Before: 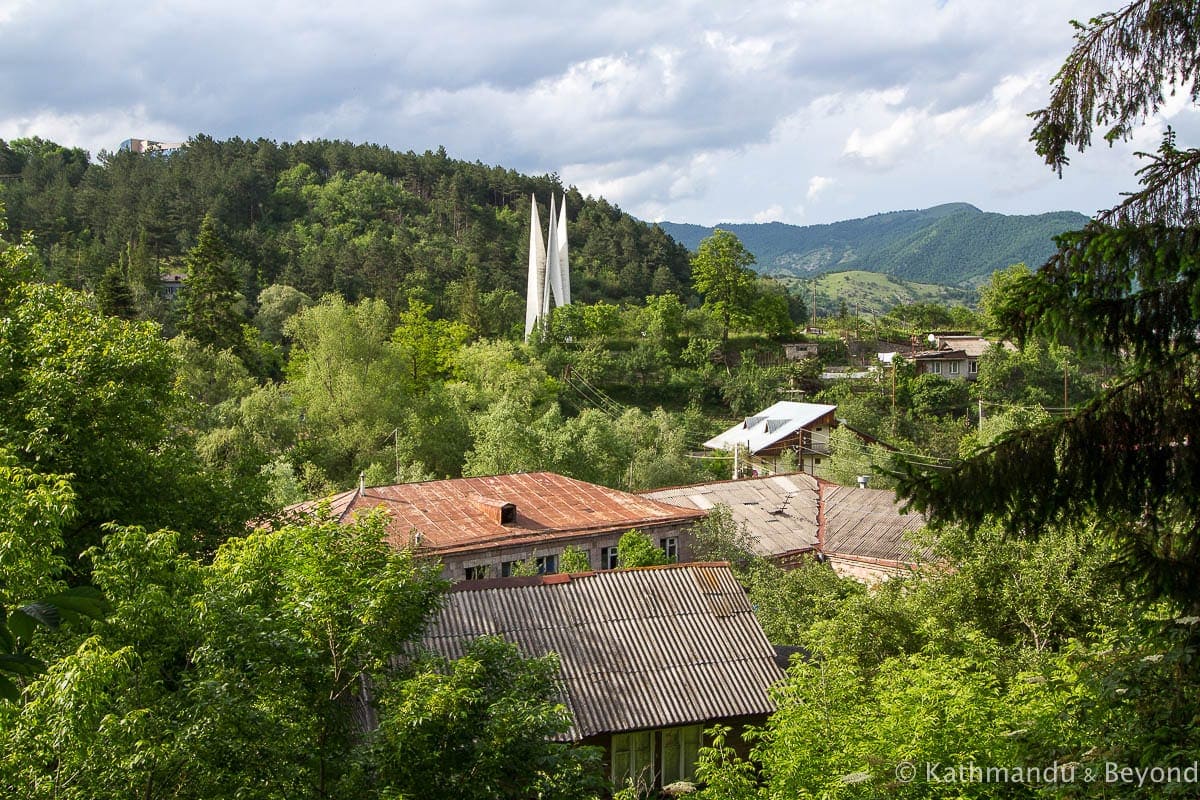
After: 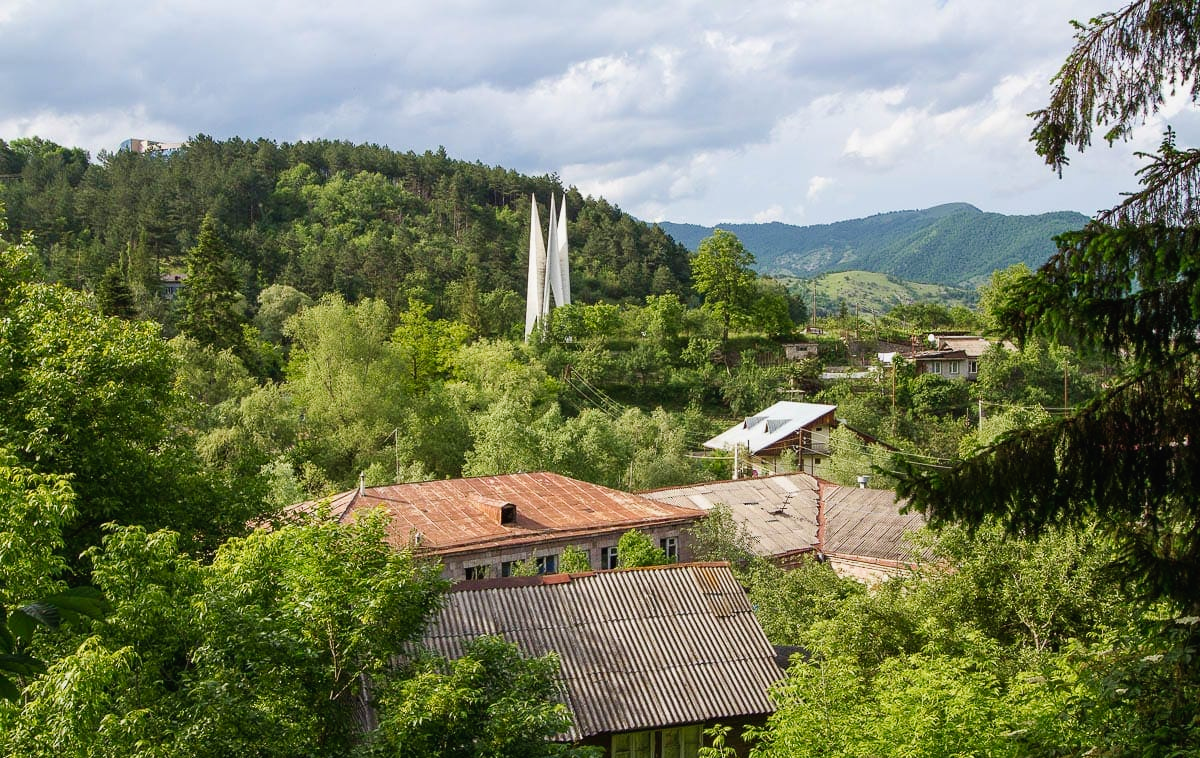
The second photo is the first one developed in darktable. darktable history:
tone curve: curves: ch0 [(0, 0.013) (0.036, 0.035) (0.274, 0.288) (0.504, 0.536) (0.844, 0.84) (1, 0.97)]; ch1 [(0, 0) (0.389, 0.403) (0.462, 0.48) (0.499, 0.5) (0.524, 0.529) (0.567, 0.603) (0.626, 0.651) (0.749, 0.781) (1, 1)]; ch2 [(0, 0) (0.464, 0.478) (0.5, 0.501) (0.533, 0.539) (0.599, 0.6) (0.704, 0.732) (1, 1)], preserve colors none
velvia: strength 15.5%
crop and rotate: top 0.01%, bottom 5.216%
